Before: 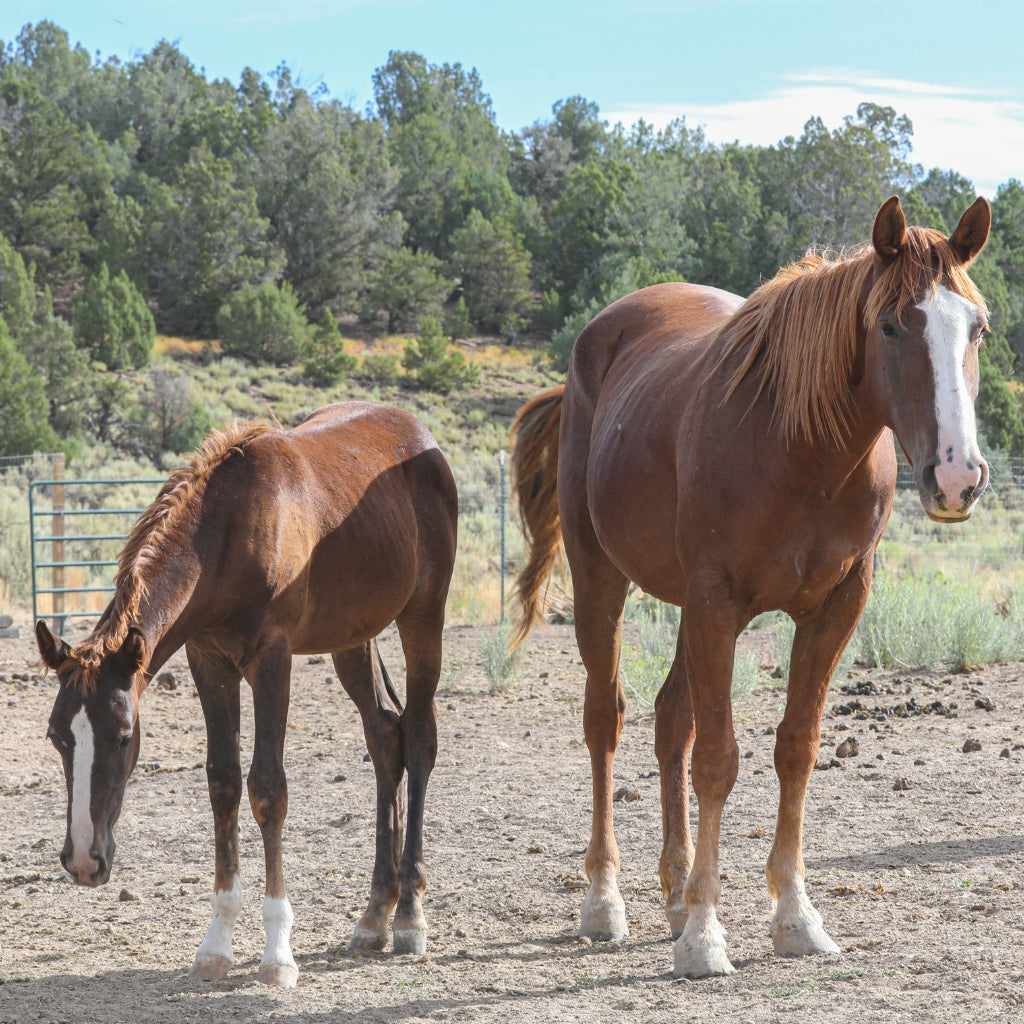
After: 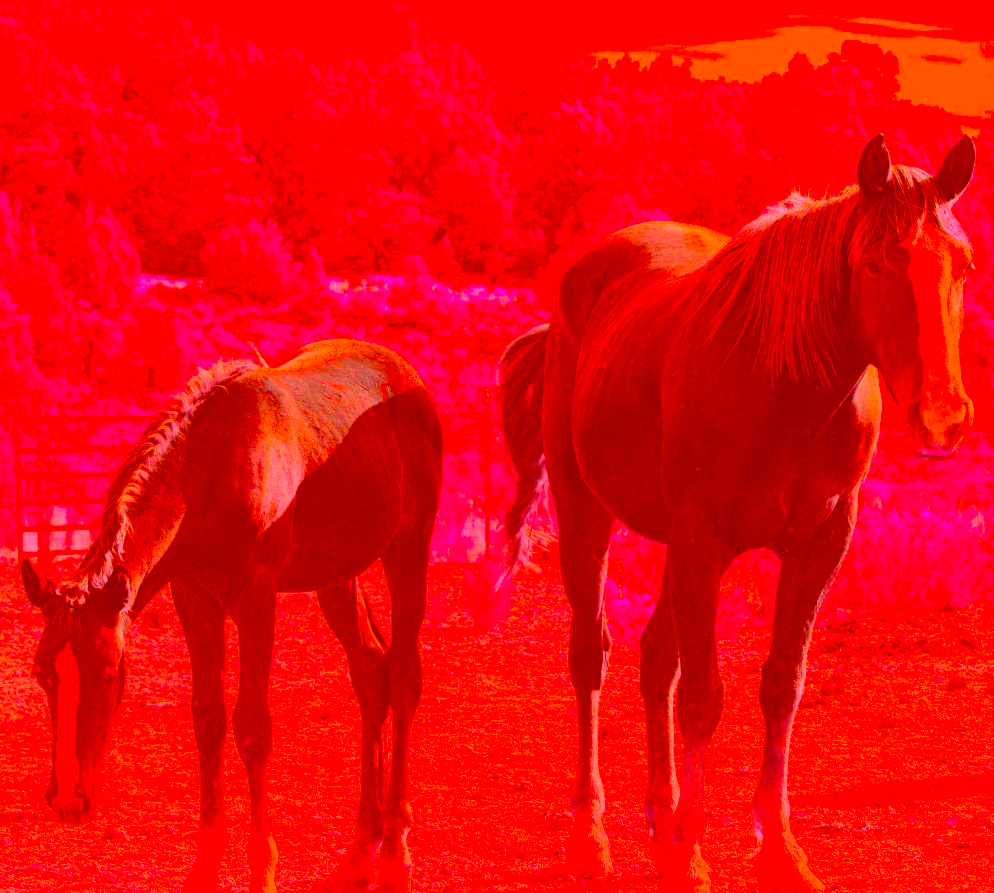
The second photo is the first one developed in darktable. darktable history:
color correction: highlights a* -39.68, highlights b* -40, shadows a* -40, shadows b* -40, saturation -3
crop: left 1.507%, top 6.147%, right 1.379%, bottom 6.637%
